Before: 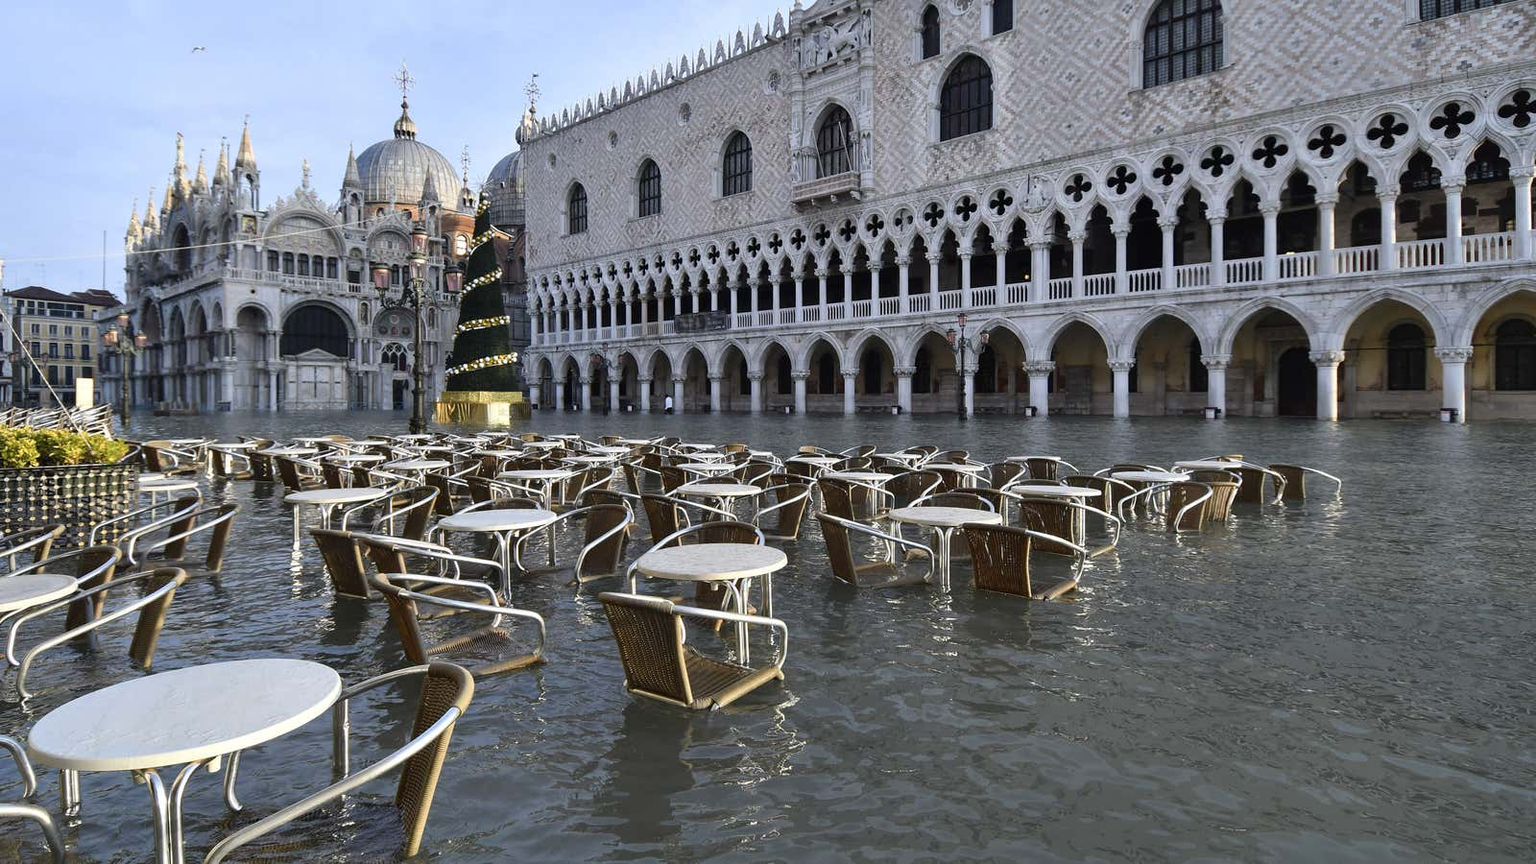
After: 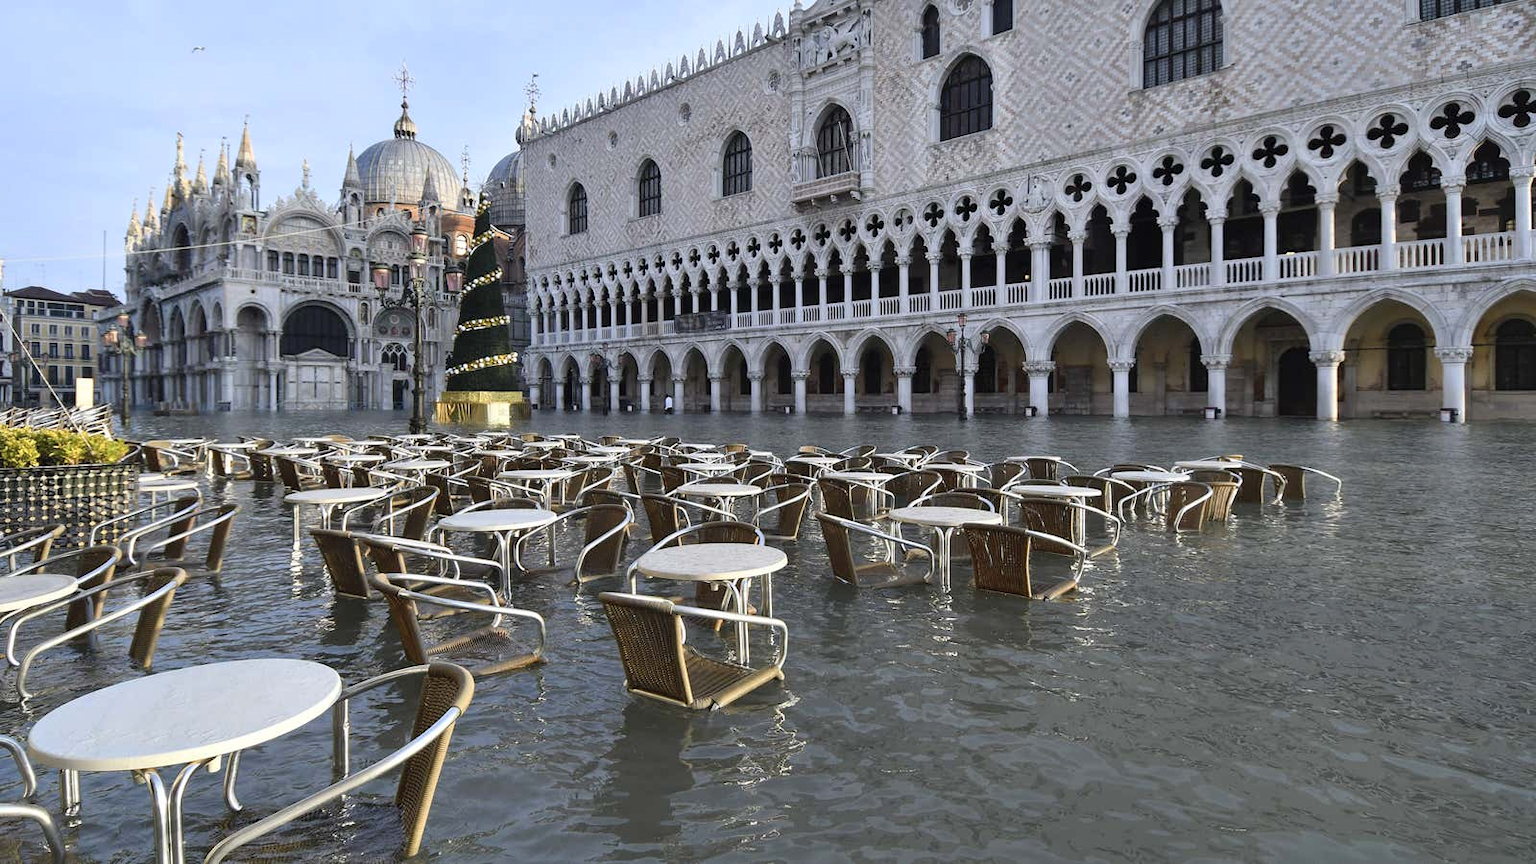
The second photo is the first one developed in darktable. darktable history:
contrast brightness saturation: contrast 0.047, brightness 0.058, saturation 0.006
